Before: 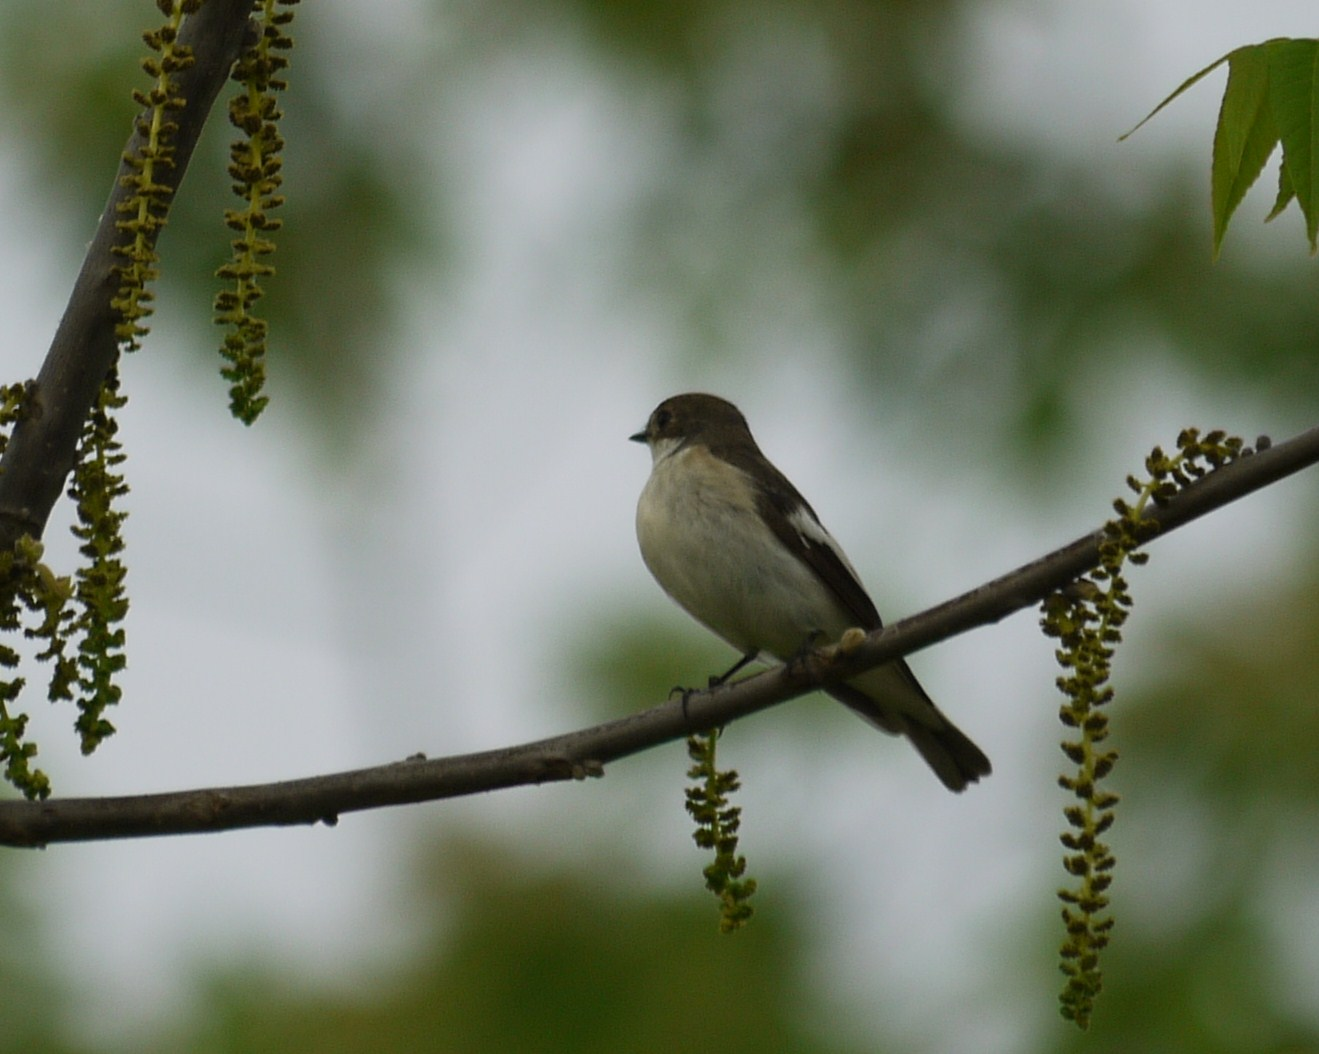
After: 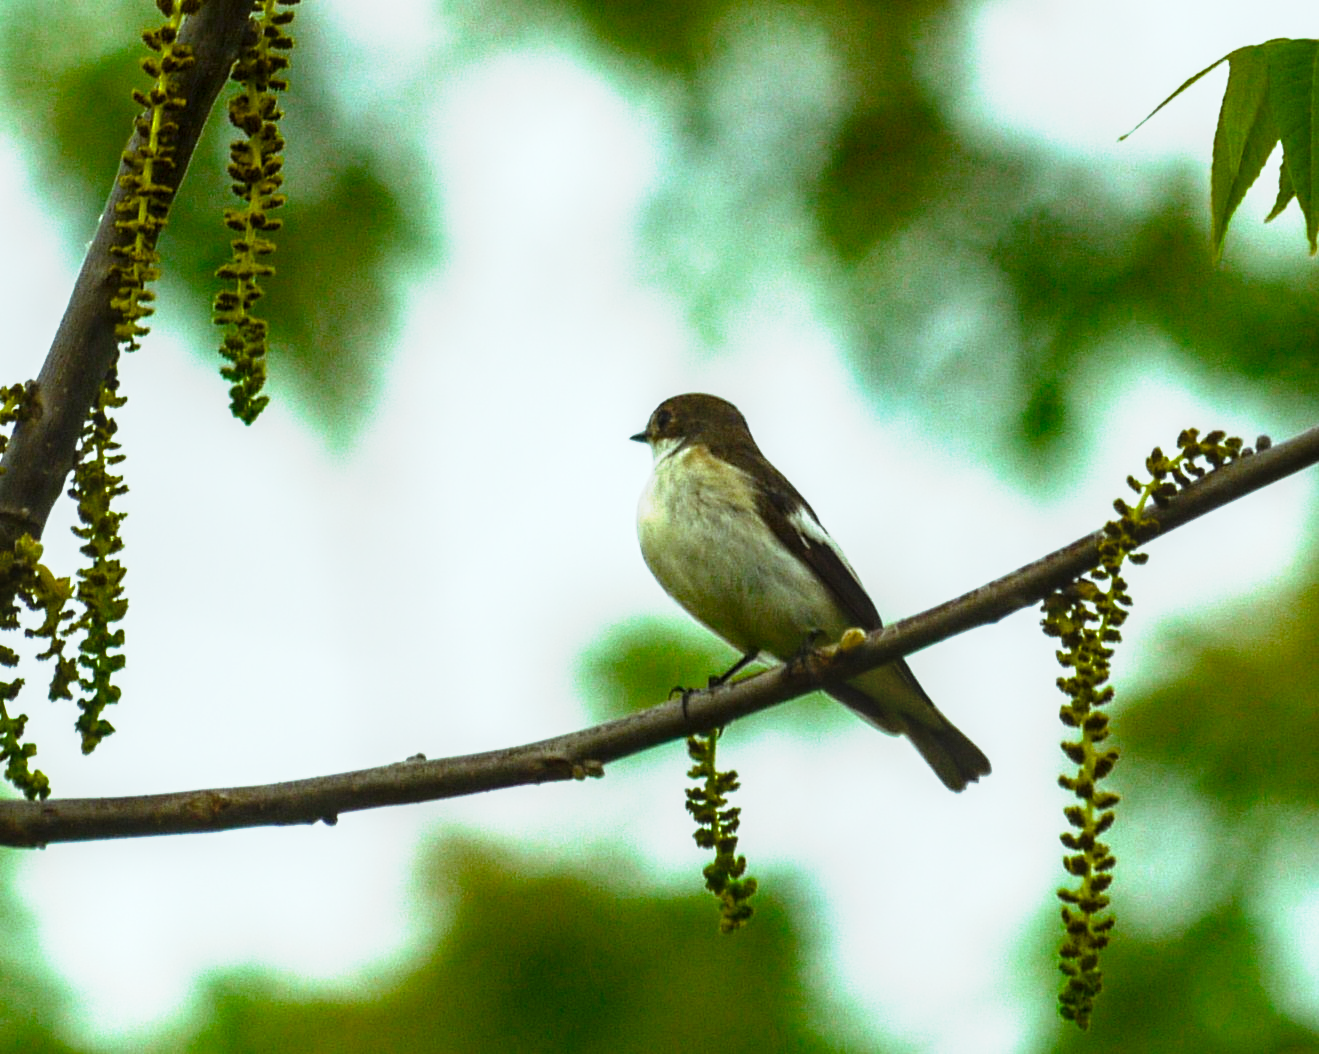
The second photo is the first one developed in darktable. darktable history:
tone curve: curves: ch0 [(0, 0) (0.003, 0.005) (0.011, 0.018) (0.025, 0.041) (0.044, 0.072) (0.069, 0.113) (0.1, 0.163) (0.136, 0.221) (0.177, 0.289) (0.224, 0.366) (0.277, 0.452) (0.335, 0.546) (0.399, 0.65) (0.468, 0.763) (0.543, 0.885) (0.623, 0.93) (0.709, 0.946) (0.801, 0.963) (0.898, 0.981) (1, 1)], preserve colors none
color balance rgb: highlights gain › chroma 4.086%, highlights gain › hue 202.77°, perceptual saturation grading › global saturation 30.276%, perceptual brilliance grading › global brilliance 19.453%, perceptual brilliance grading › shadows -40.119%, saturation formula JzAzBz (2021)
local contrast: detail 130%
